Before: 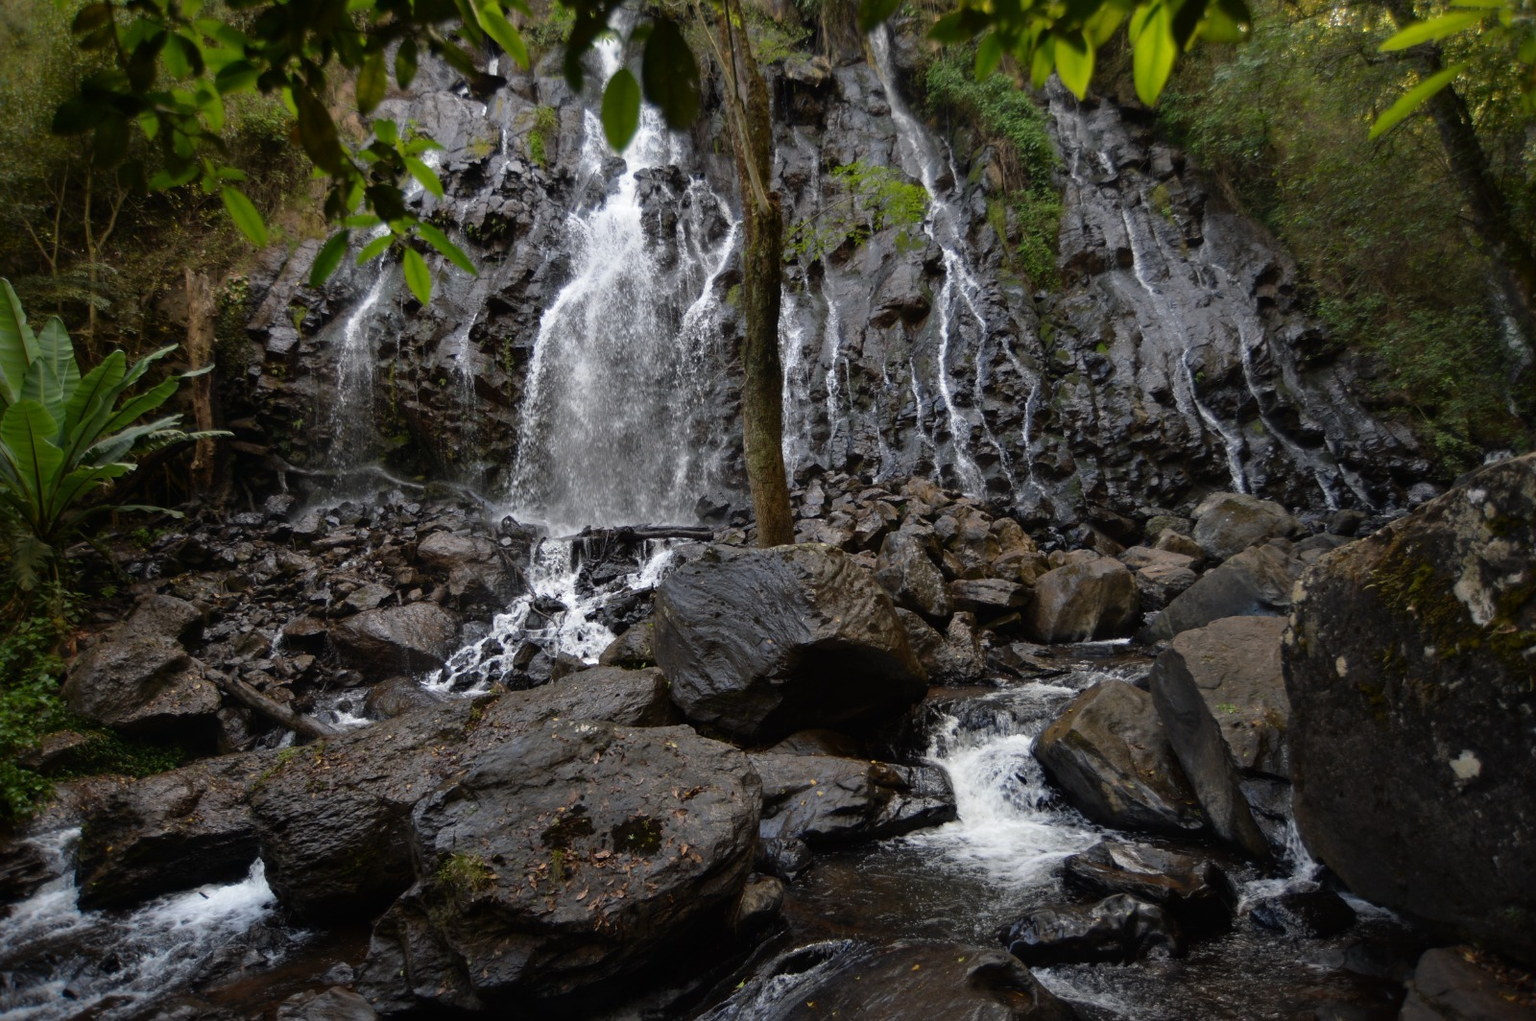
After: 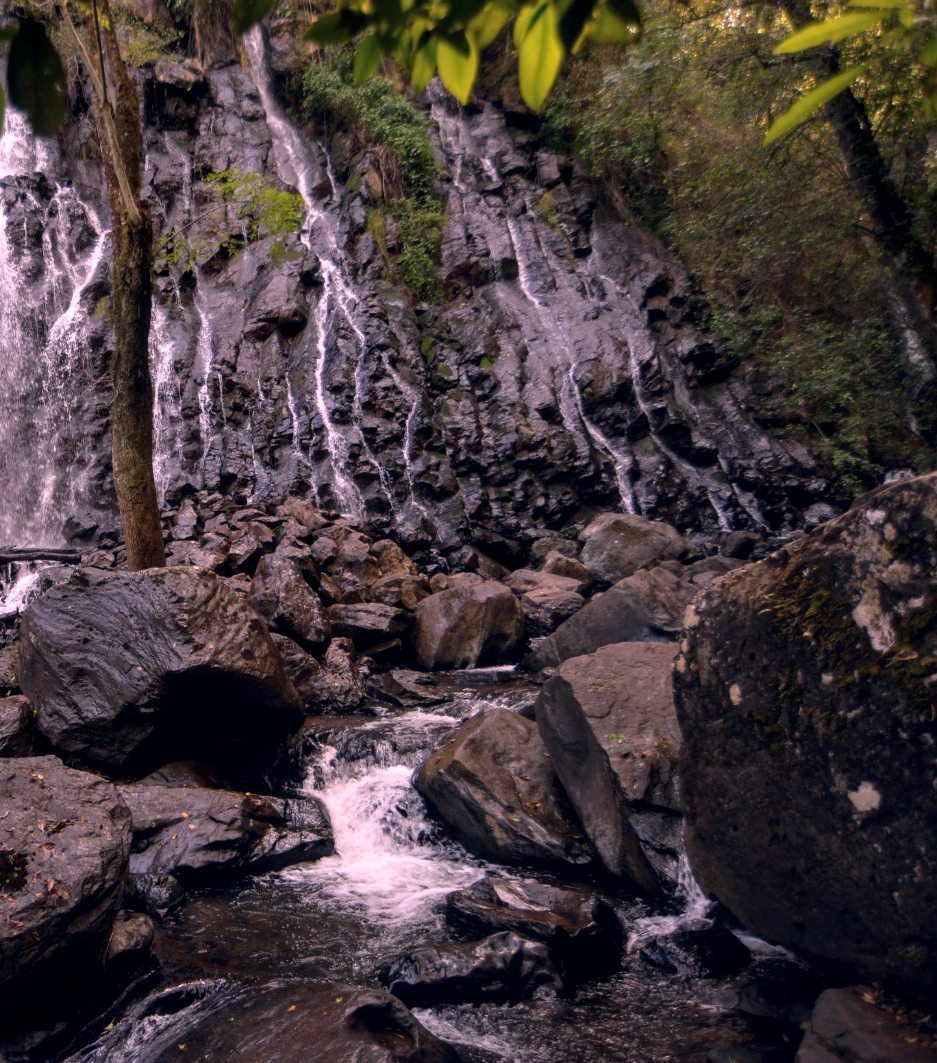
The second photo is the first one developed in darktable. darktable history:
rotate and perspective: crop left 0, crop top 0
crop: left 41.402%
local contrast: detail 130%
color balance rgb: shadows lift › hue 87.51°, highlights gain › chroma 1.62%, highlights gain › hue 55.1°, global offset › chroma 0.06%, global offset › hue 253.66°, linear chroma grading › global chroma 0.5%
white balance: red 1.188, blue 1.11
